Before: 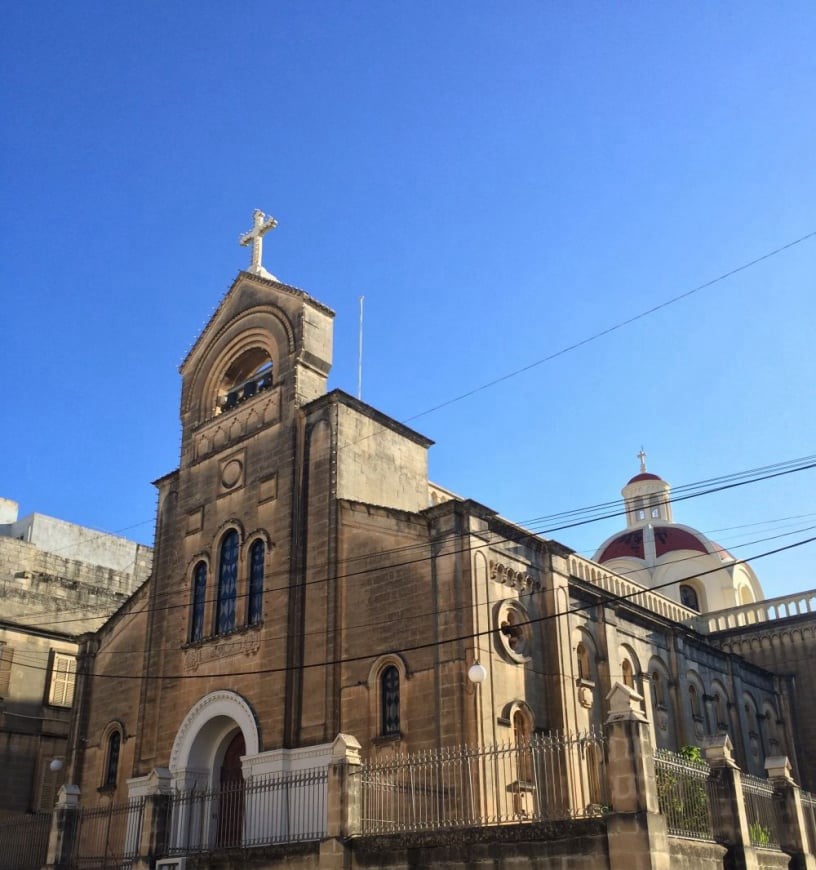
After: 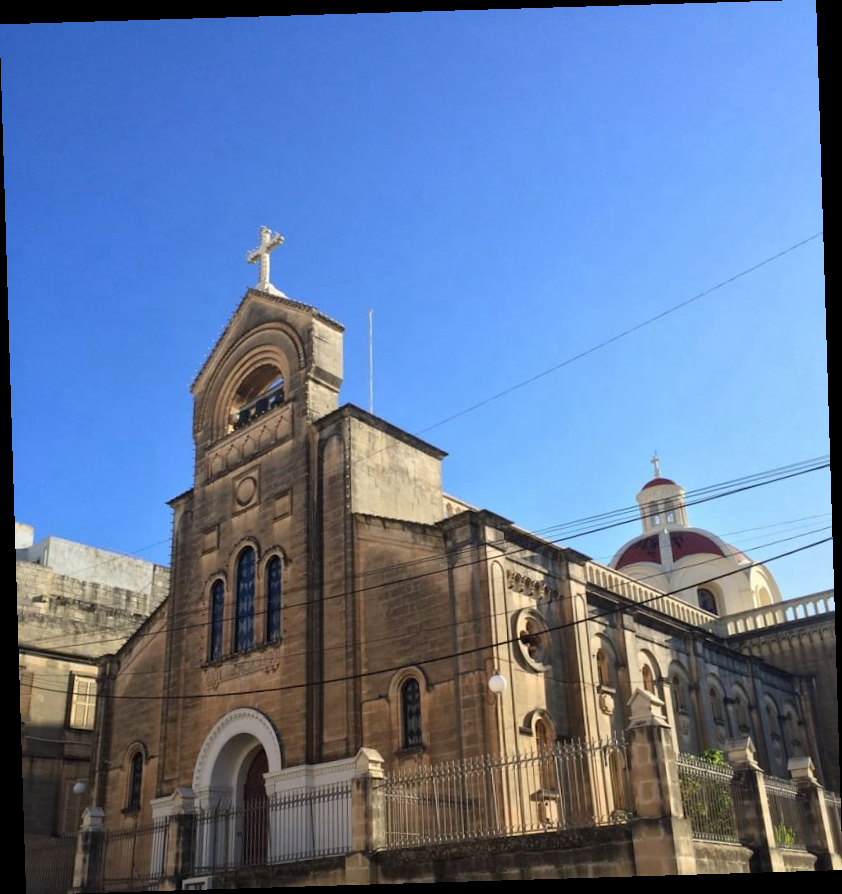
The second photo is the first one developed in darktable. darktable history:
rotate and perspective: rotation -1.75°, automatic cropping off
tone equalizer: on, module defaults
